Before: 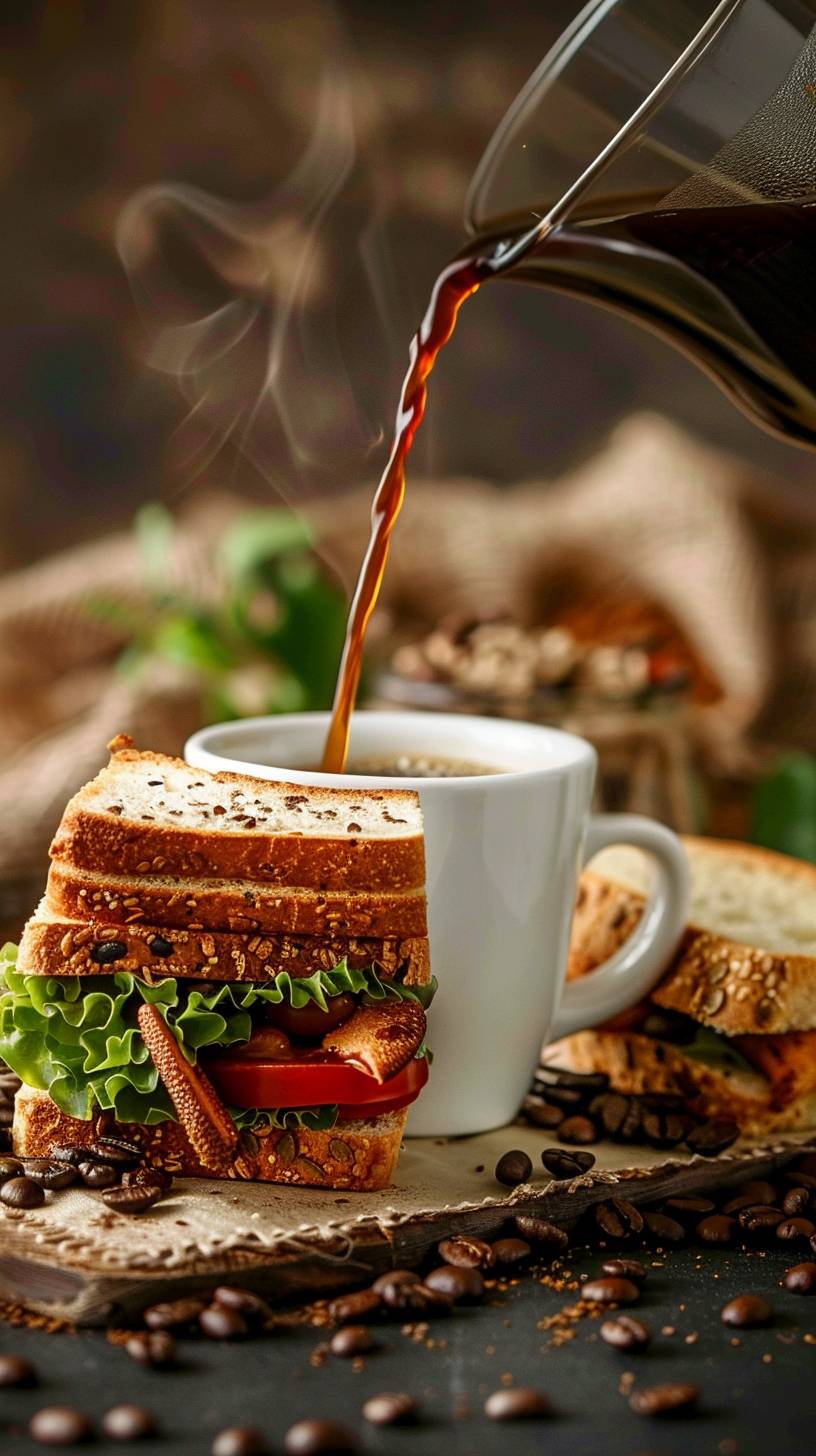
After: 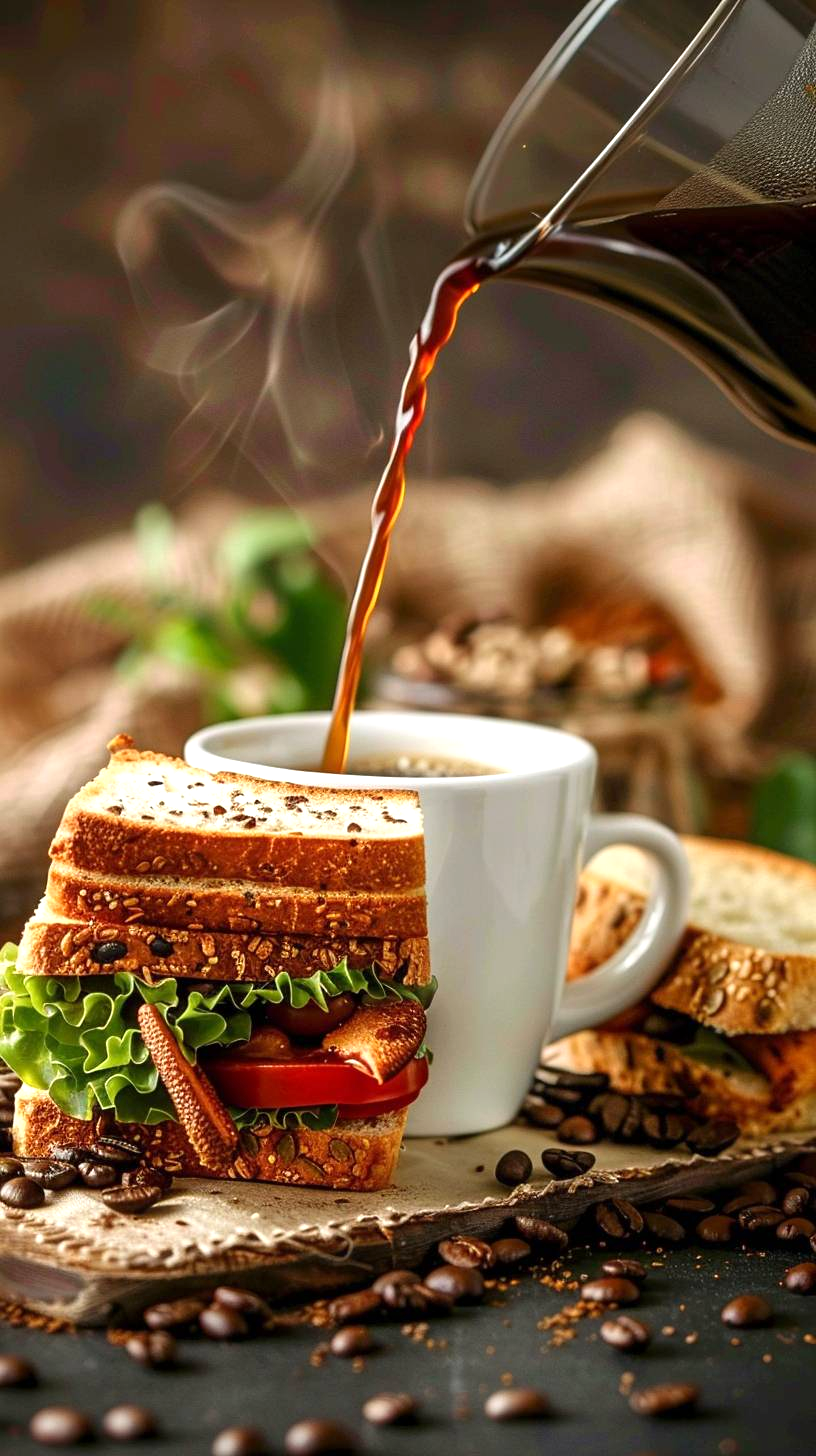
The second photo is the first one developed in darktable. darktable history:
exposure: exposure 0.487 EV, compensate exposure bias true, compensate highlight preservation false
